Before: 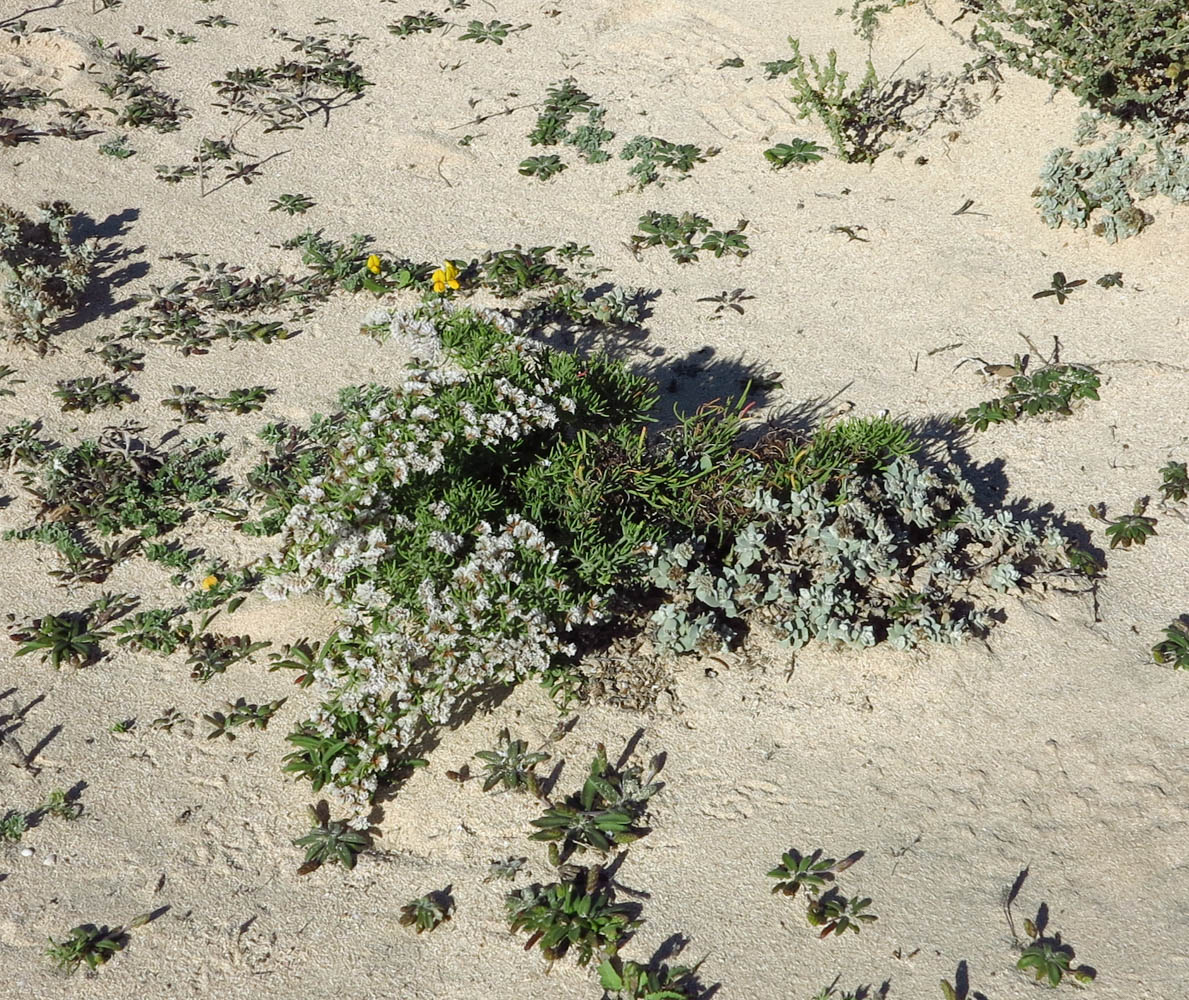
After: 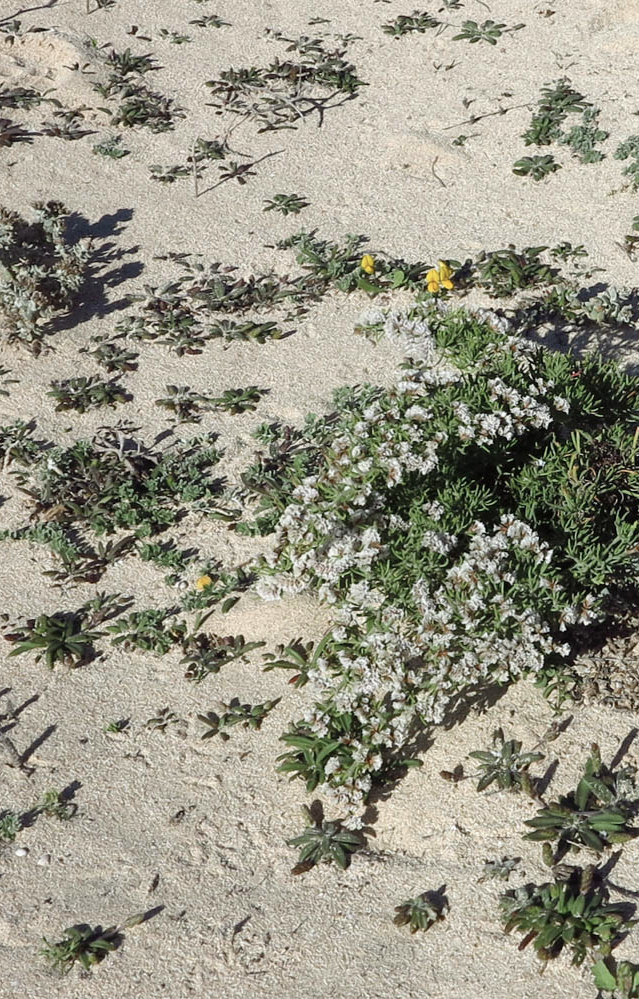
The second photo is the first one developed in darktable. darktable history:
color zones: curves: ch0 [(0, 0.5) (0.143, 0.5) (0.286, 0.5) (0.429, 0.504) (0.571, 0.5) (0.714, 0.509) (0.857, 0.5) (1, 0.5)]; ch1 [(0, 0.425) (0.143, 0.425) (0.286, 0.375) (0.429, 0.405) (0.571, 0.5) (0.714, 0.47) (0.857, 0.425) (1, 0.435)]; ch2 [(0, 0.5) (0.143, 0.5) (0.286, 0.5) (0.429, 0.517) (0.571, 0.5) (0.714, 0.51) (0.857, 0.5) (1, 0.5)]
white balance: red 1, blue 1
crop: left 0.587%, right 45.588%, bottom 0.086%
